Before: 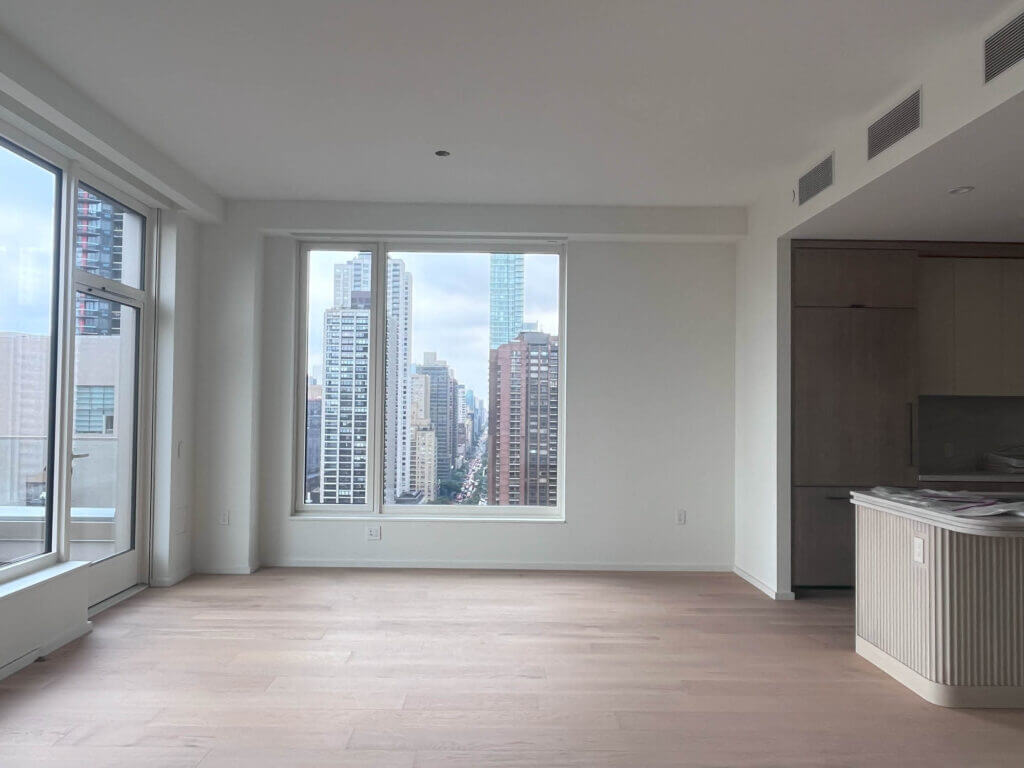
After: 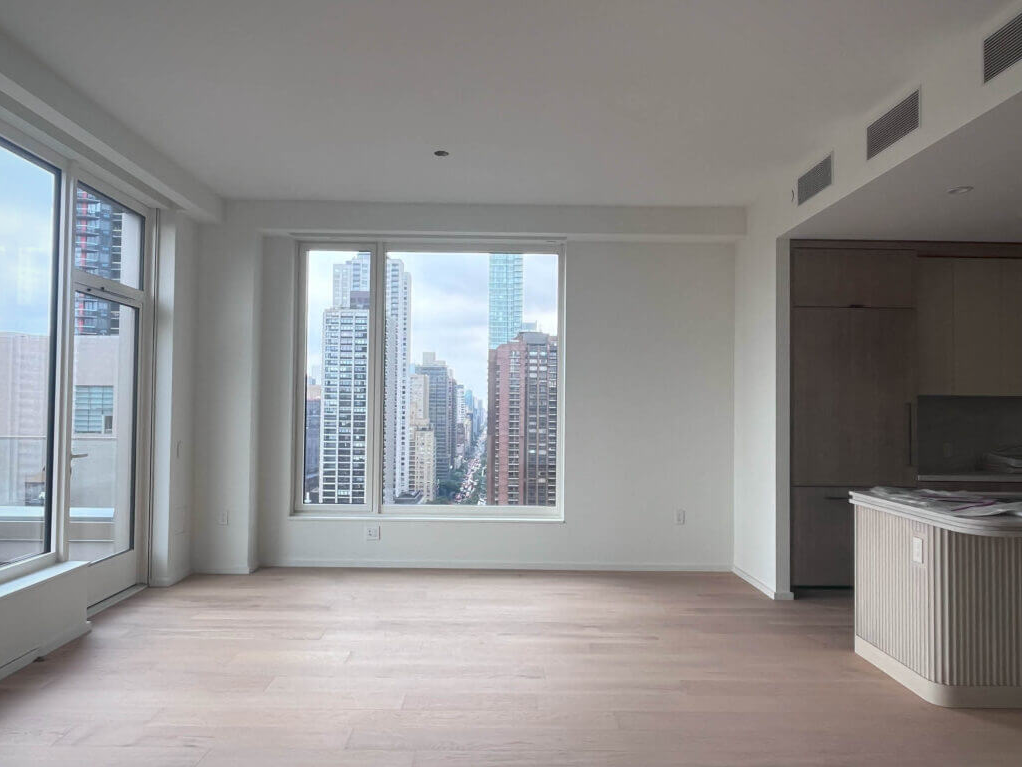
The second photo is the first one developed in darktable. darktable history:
crop and rotate: left 0.126%
vignetting: brightness -0.233, saturation 0.141
